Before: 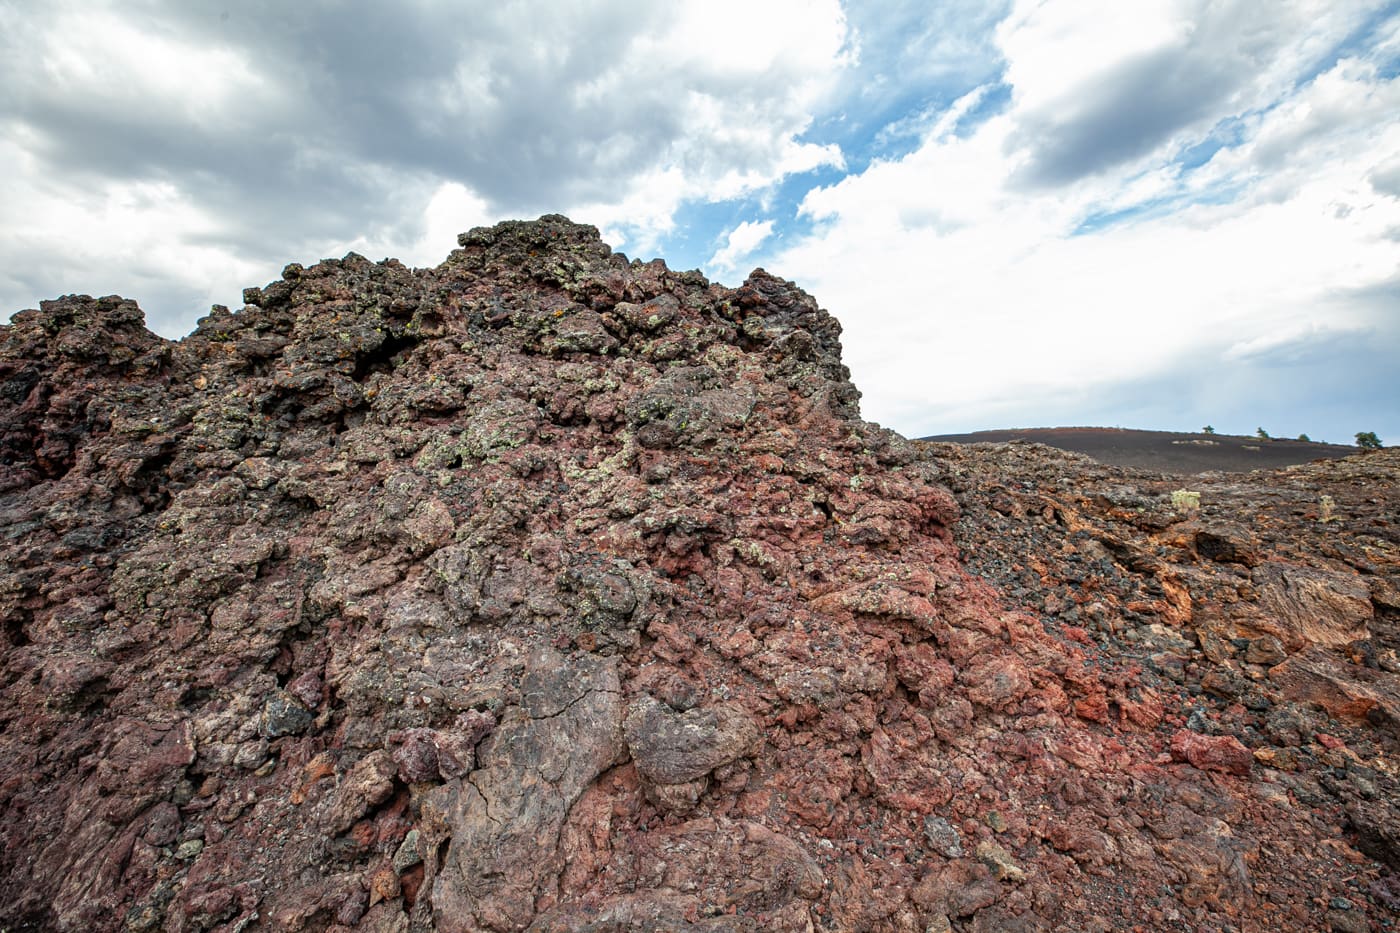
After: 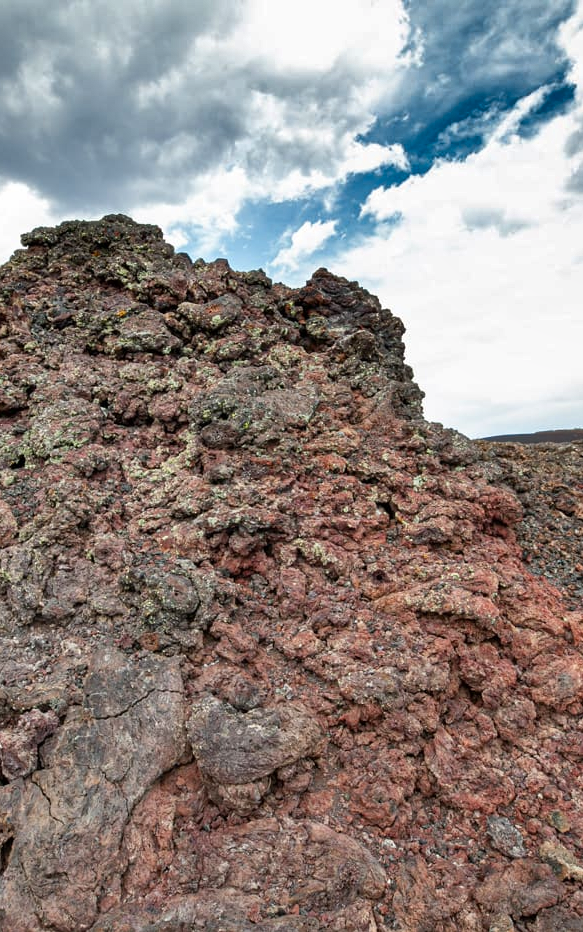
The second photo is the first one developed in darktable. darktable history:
shadows and highlights: radius 108.8, shadows 44.49, highlights -66.26, low approximation 0.01, soften with gaussian
crop: left 31.275%, right 27.057%
